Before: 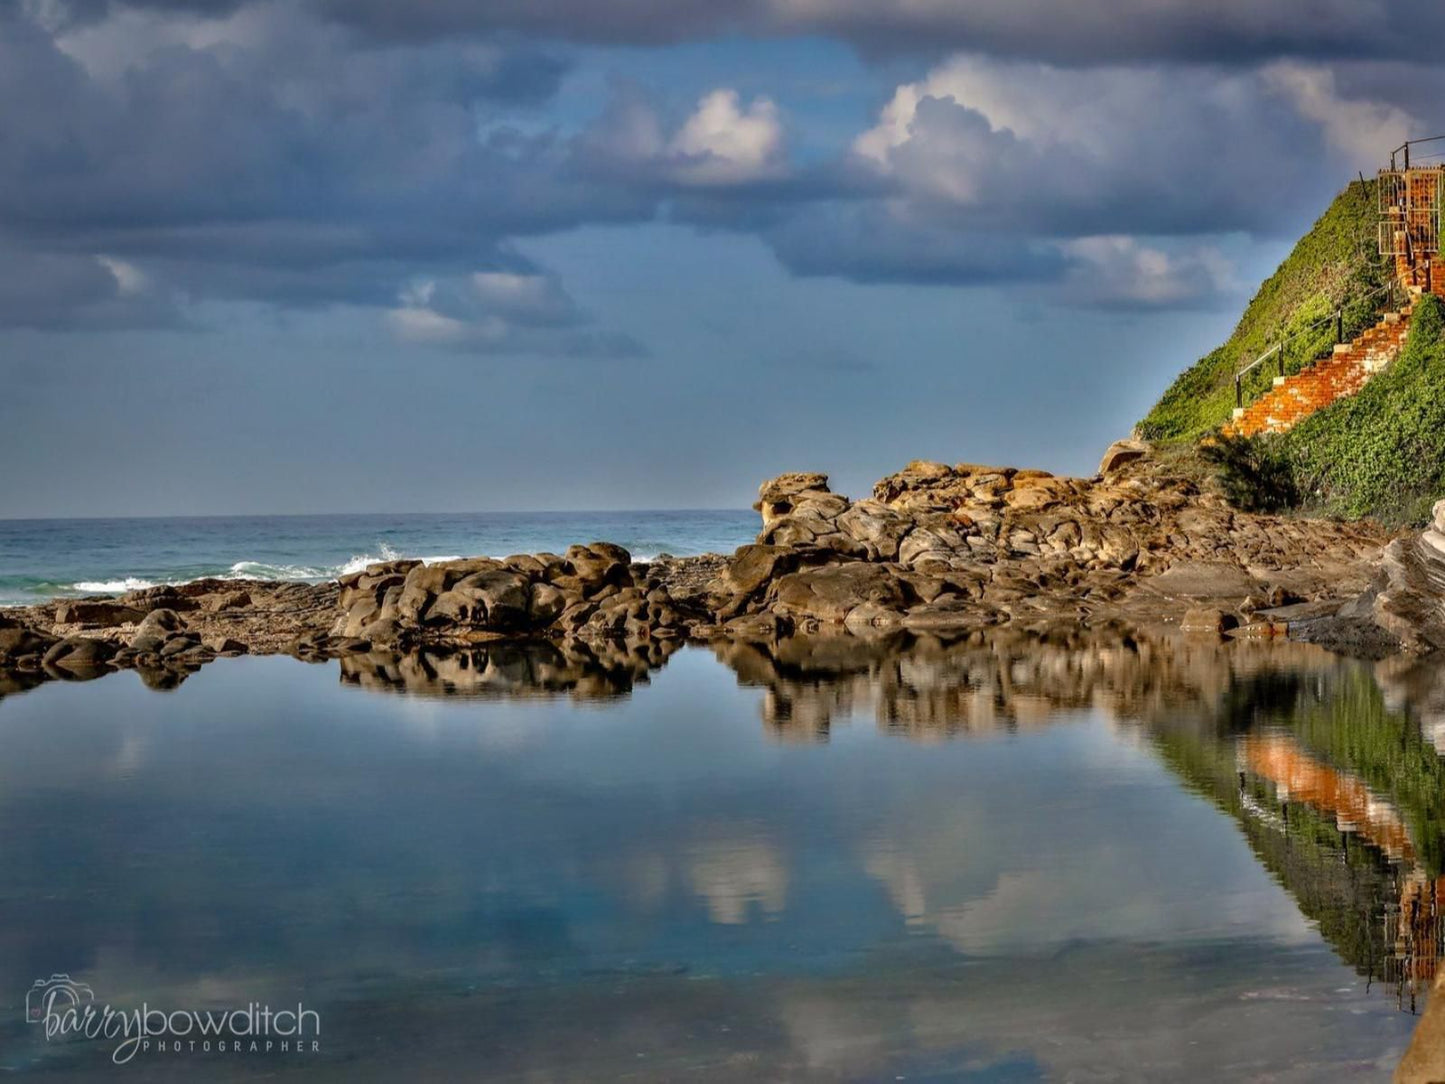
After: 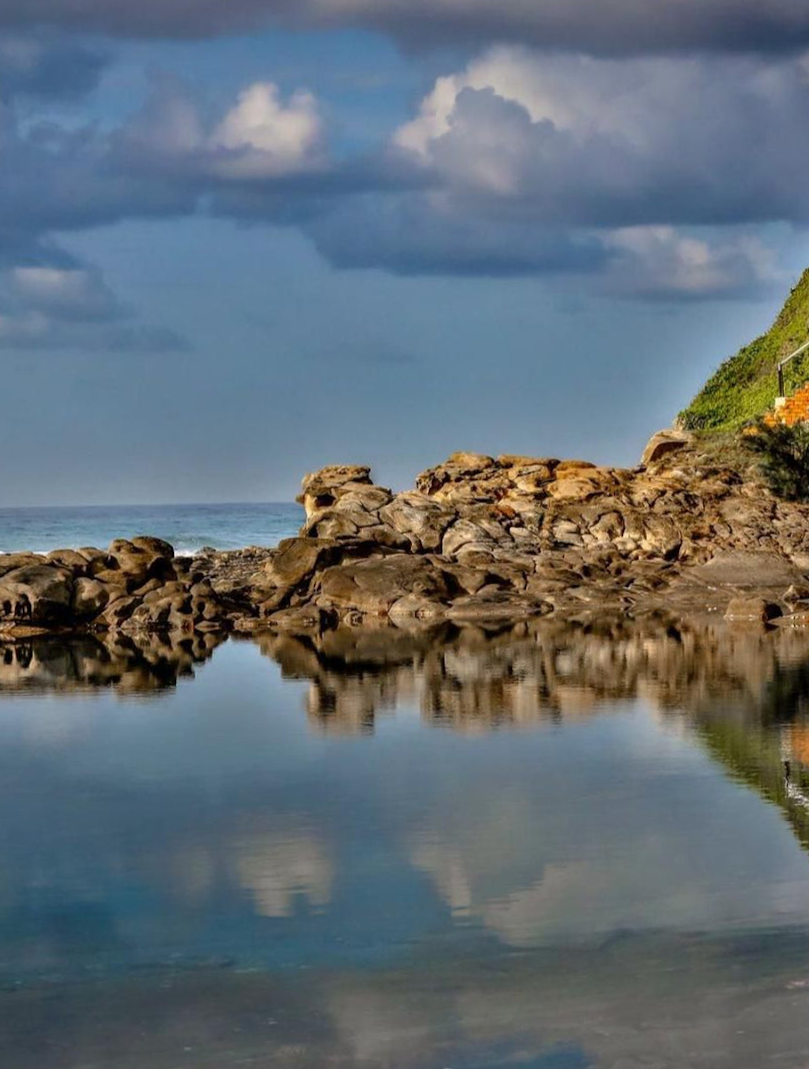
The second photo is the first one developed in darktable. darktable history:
rotate and perspective: rotation -0.45°, automatic cropping original format, crop left 0.008, crop right 0.992, crop top 0.012, crop bottom 0.988
crop: left 31.458%, top 0%, right 11.876%
